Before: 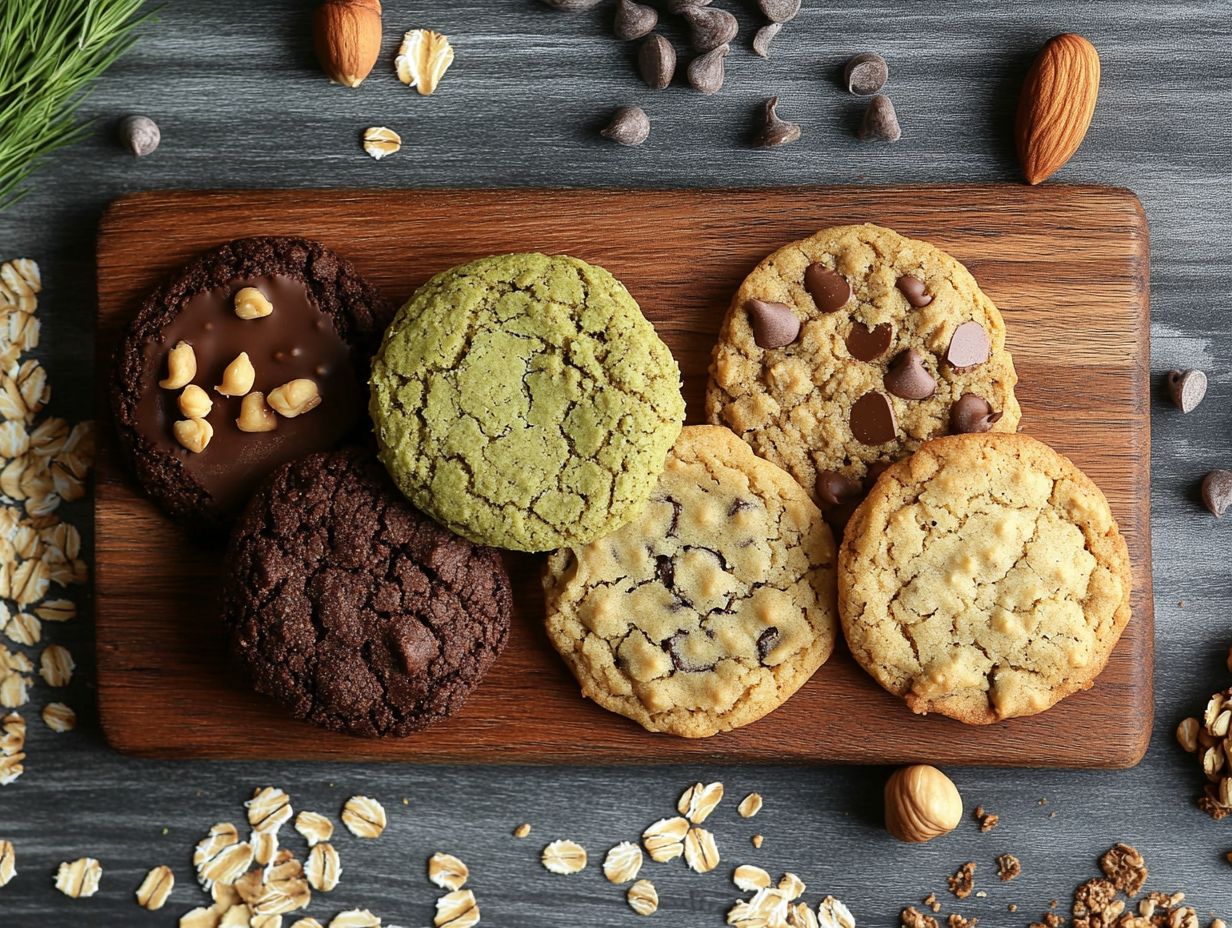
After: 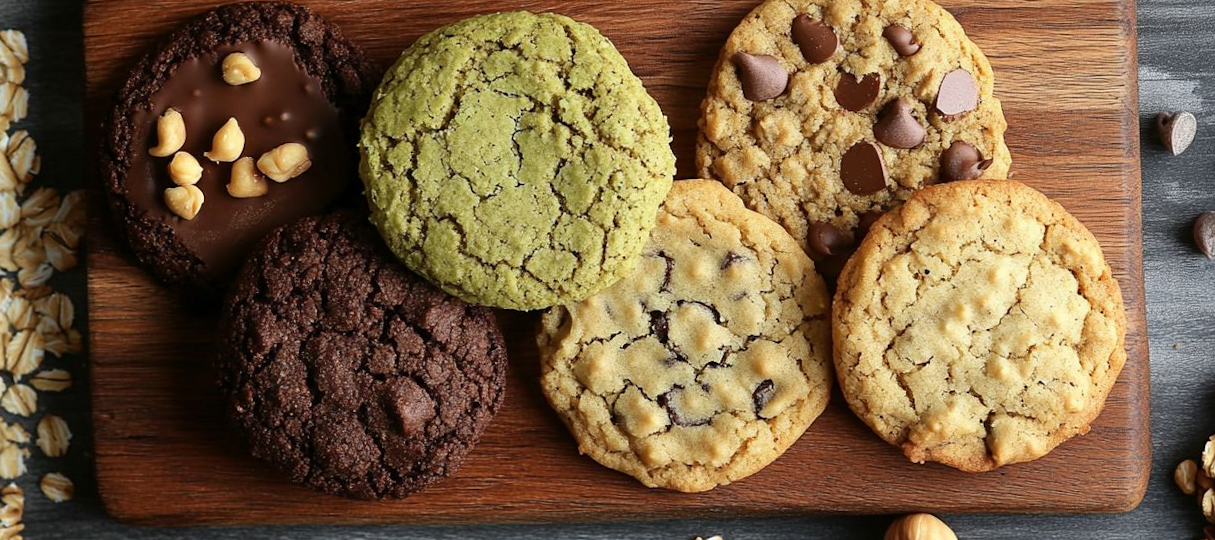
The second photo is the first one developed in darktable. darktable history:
rotate and perspective: rotation -1.42°, crop left 0.016, crop right 0.984, crop top 0.035, crop bottom 0.965
crop and rotate: top 25.357%, bottom 13.942%
tone equalizer: on, module defaults
